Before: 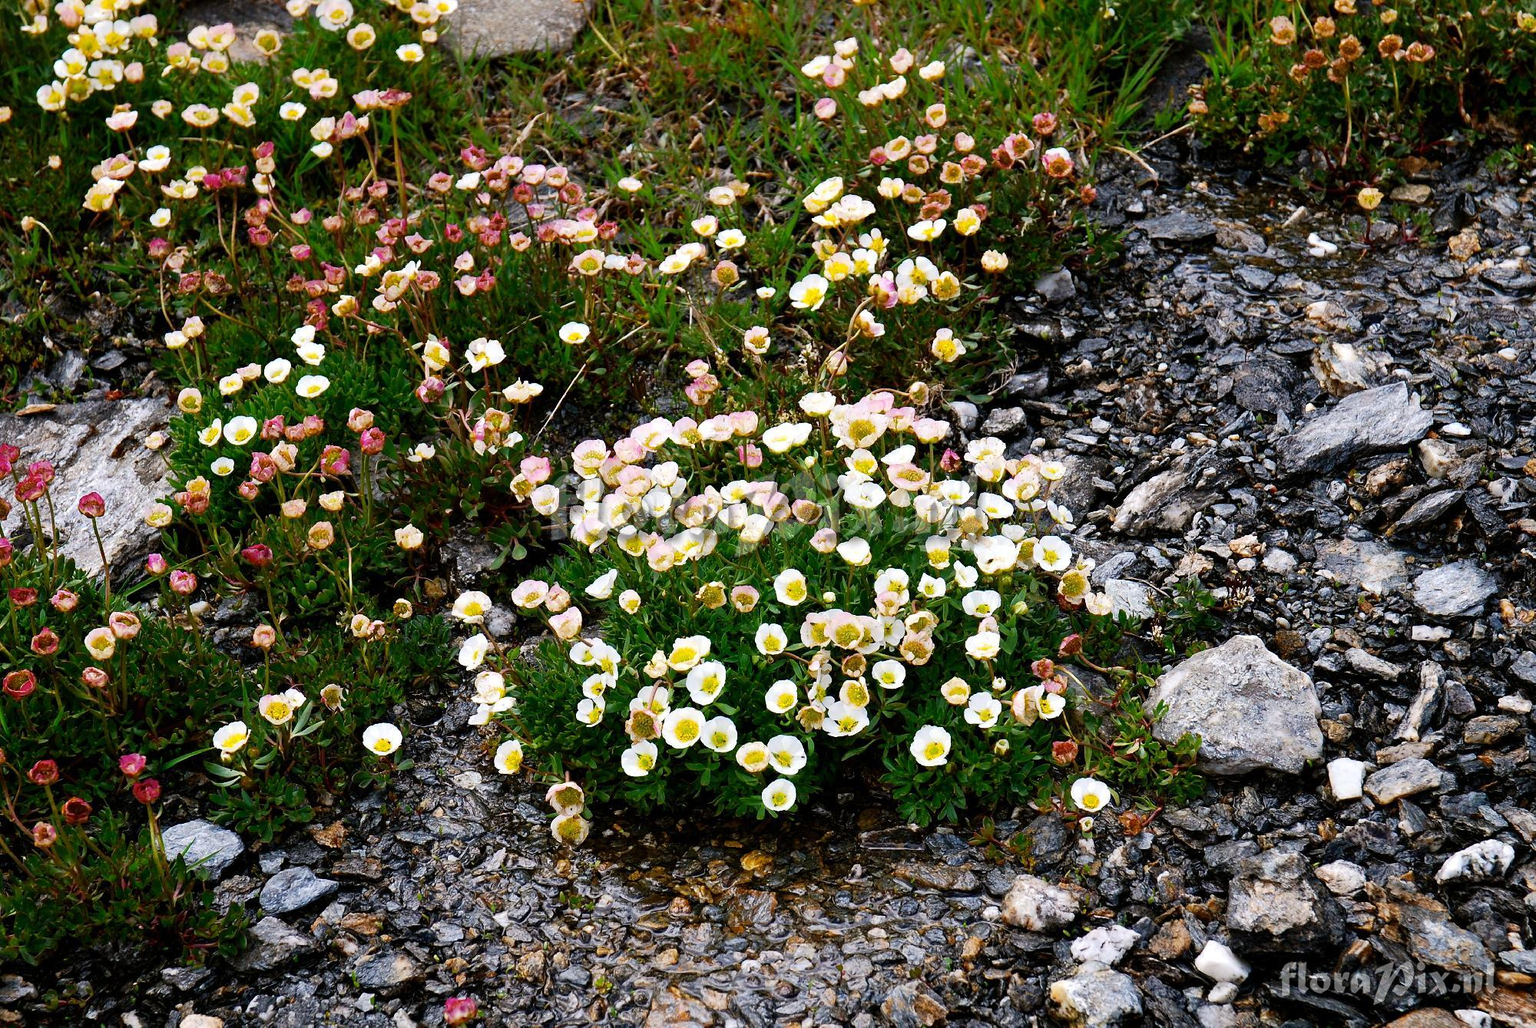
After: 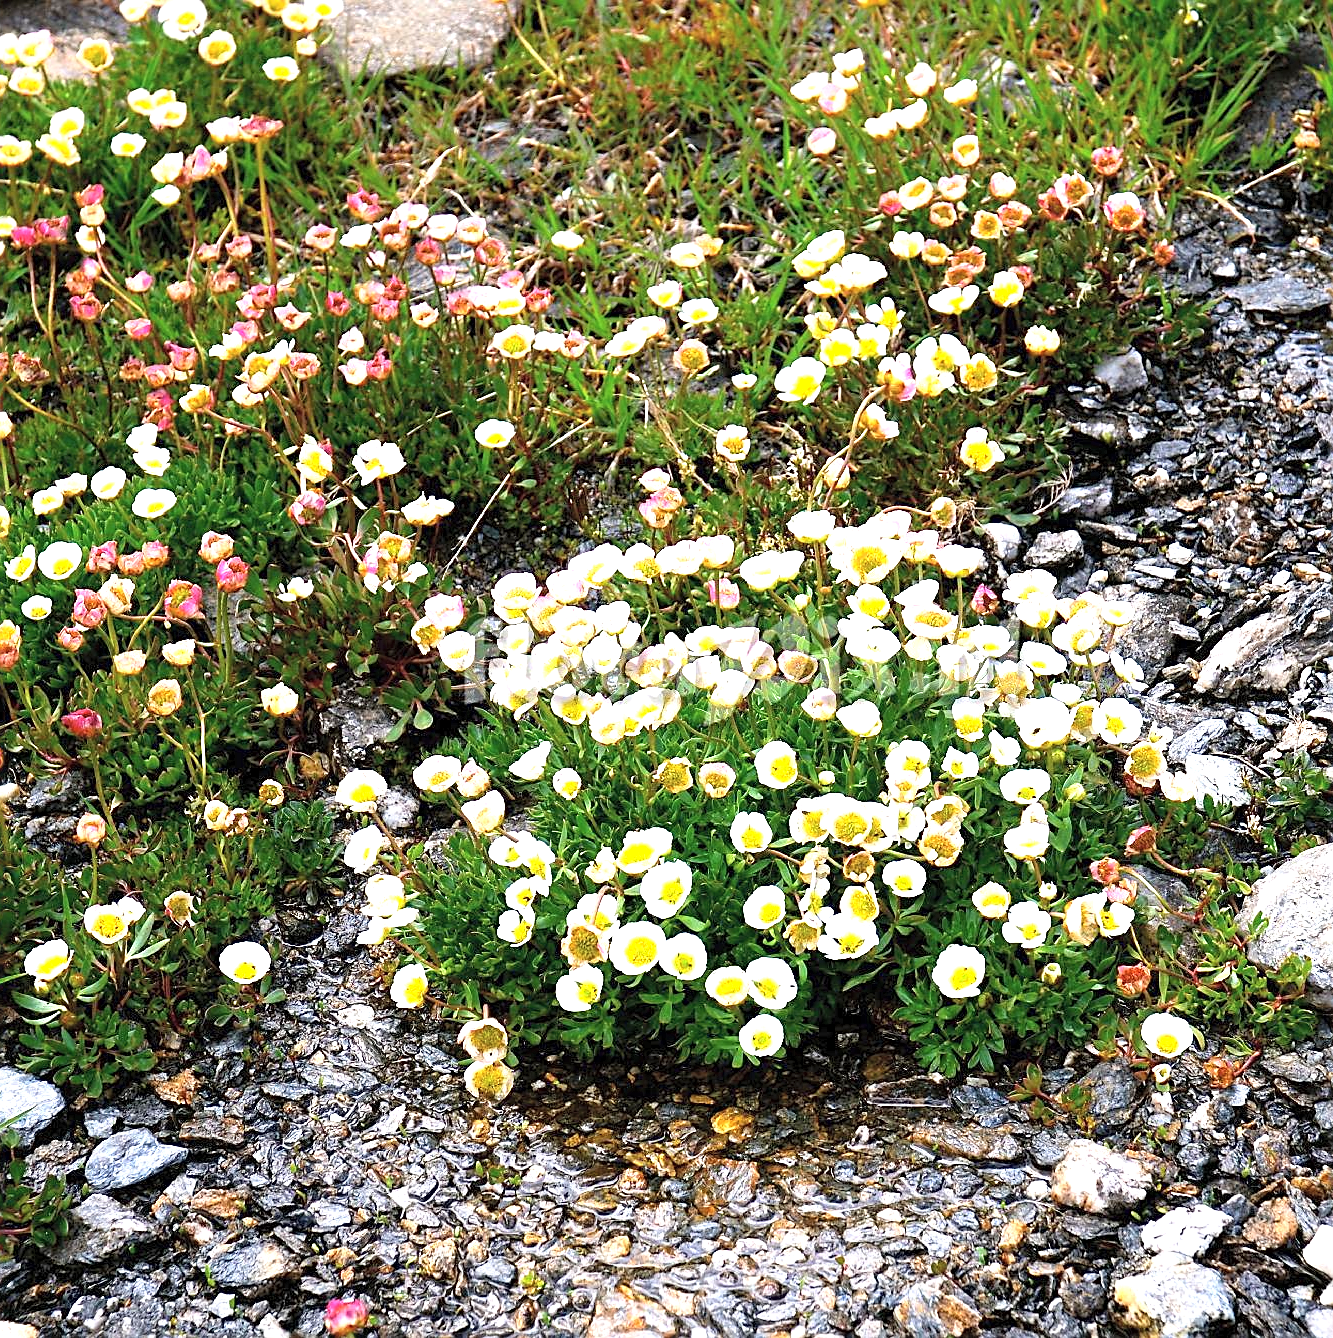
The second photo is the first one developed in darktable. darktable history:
contrast brightness saturation: brightness 0.15
crop and rotate: left 12.673%, right 20.66%
exposure: exposure 1 EV, compensate highlight preservation false
tone equalizer: on, module defaults
sharpen: on, module defaults
